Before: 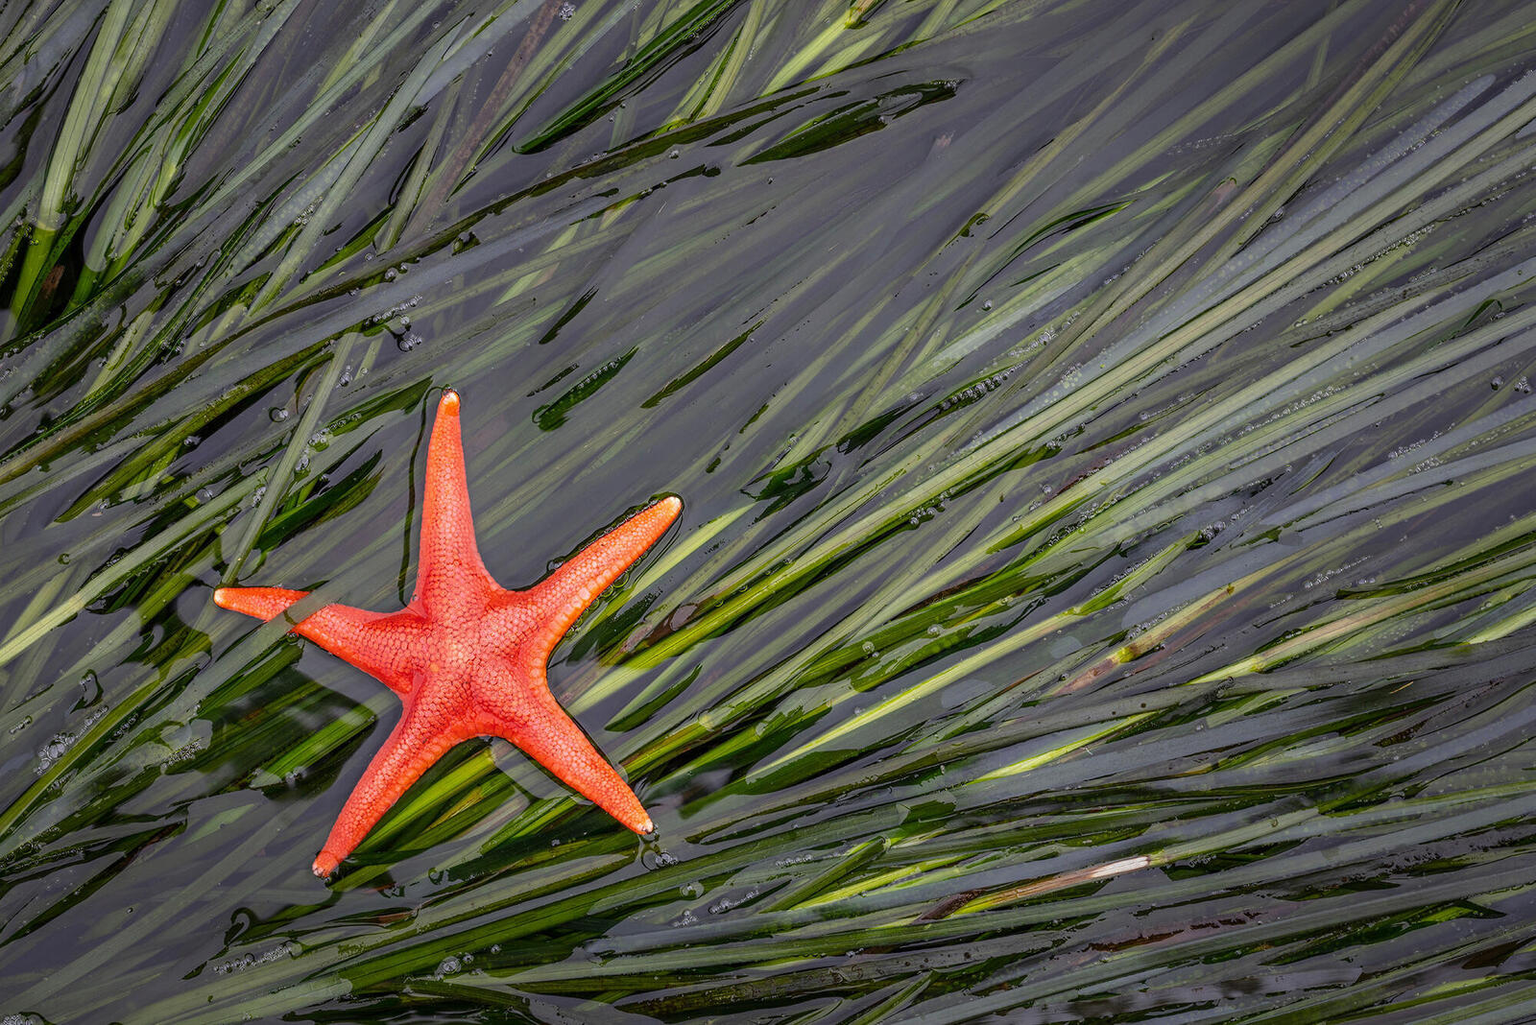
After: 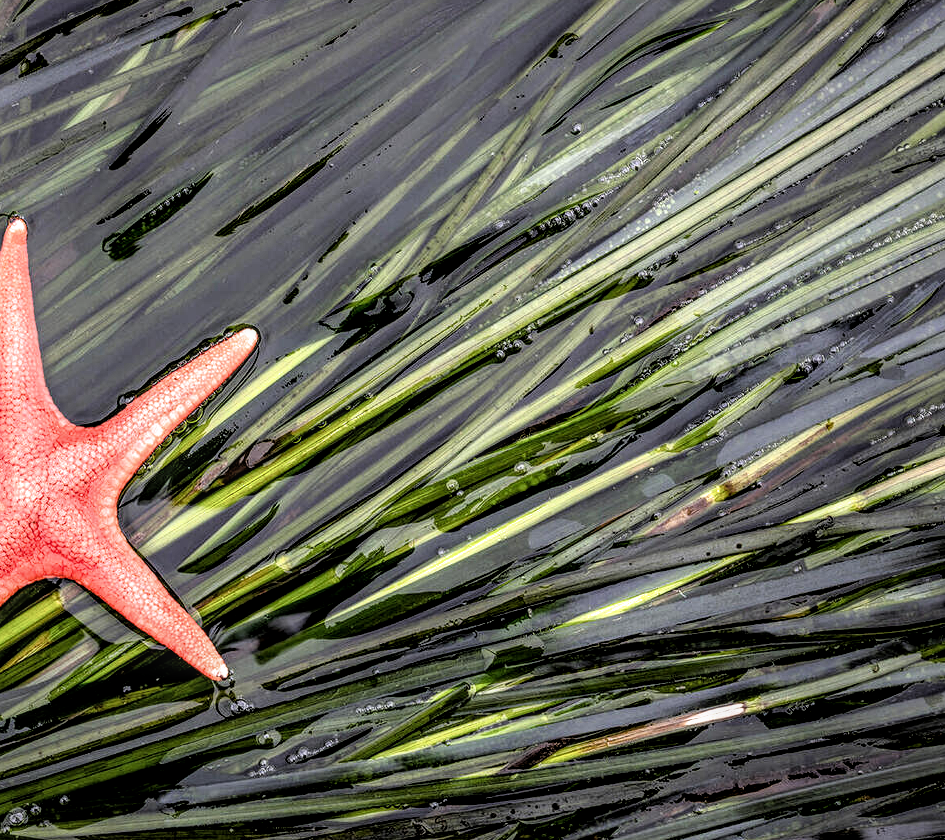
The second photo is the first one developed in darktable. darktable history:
crop and rotate: left 28.256%, top 17.734%, right 12.656%, bottom 3.573%
filmic rgb: black relative exposure -3.63 EV, white relative exposure 2.16 EV, hardness 3.62
local contrast: on, module defaults
exposure: exposure 0.376 EV, compensate highlight preservation false
